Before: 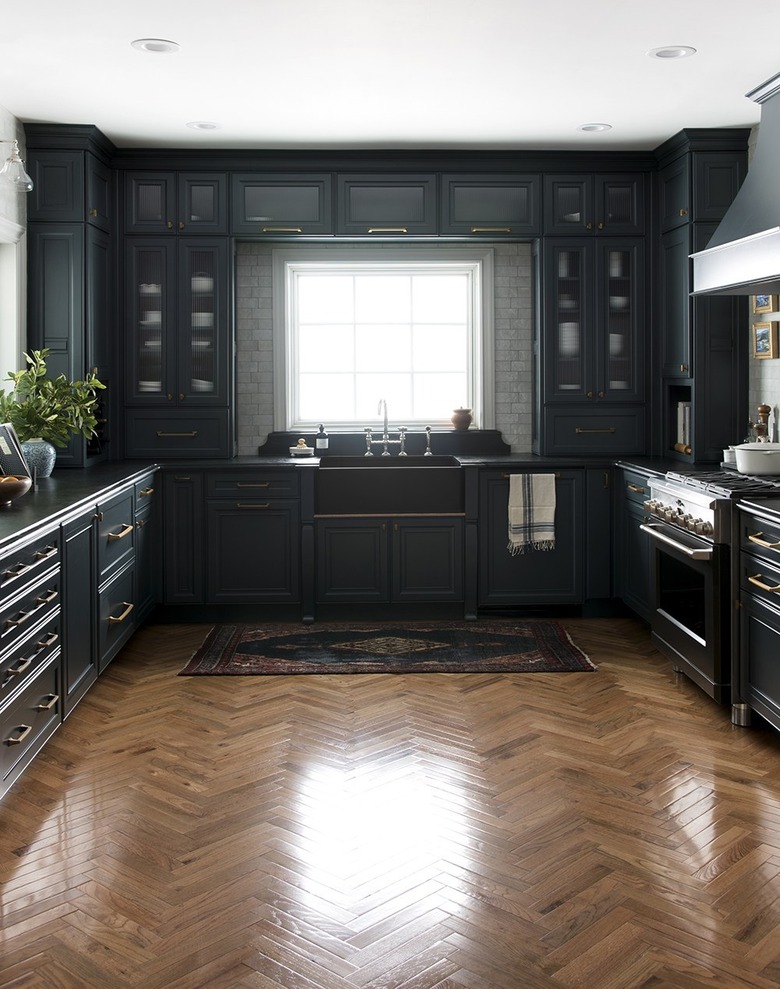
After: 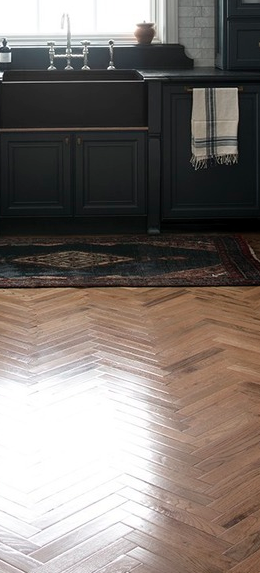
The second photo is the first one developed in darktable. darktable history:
contrast brightness saturation: saturation -0.15
crop: left 40.656%, top 39.033%, right 25.849%, bottom 2.993%
sharpen: radius 2.891, amount 0.853, threshold 47.324
tone curve: curves: ch0 [(0, 0) (0.003, 0.013) (0.011, 0.017) (0.025, 0.028) (0.044, 0.049) (0.069, 0.07) (0.1, 0.103) (0.136, 0.143) (0.177, 0.186) (0.224, 0.232) (0.277, 0.282) (0.335, 0.333) (0.399, 0.405) (0.468, 0.477) (0.543, 0.54) (0.623, 0.627) (0.709, 0.709) (0.801, 0.798) (0.898, 0.902) (1, 1)], color space Lab, independent channels
